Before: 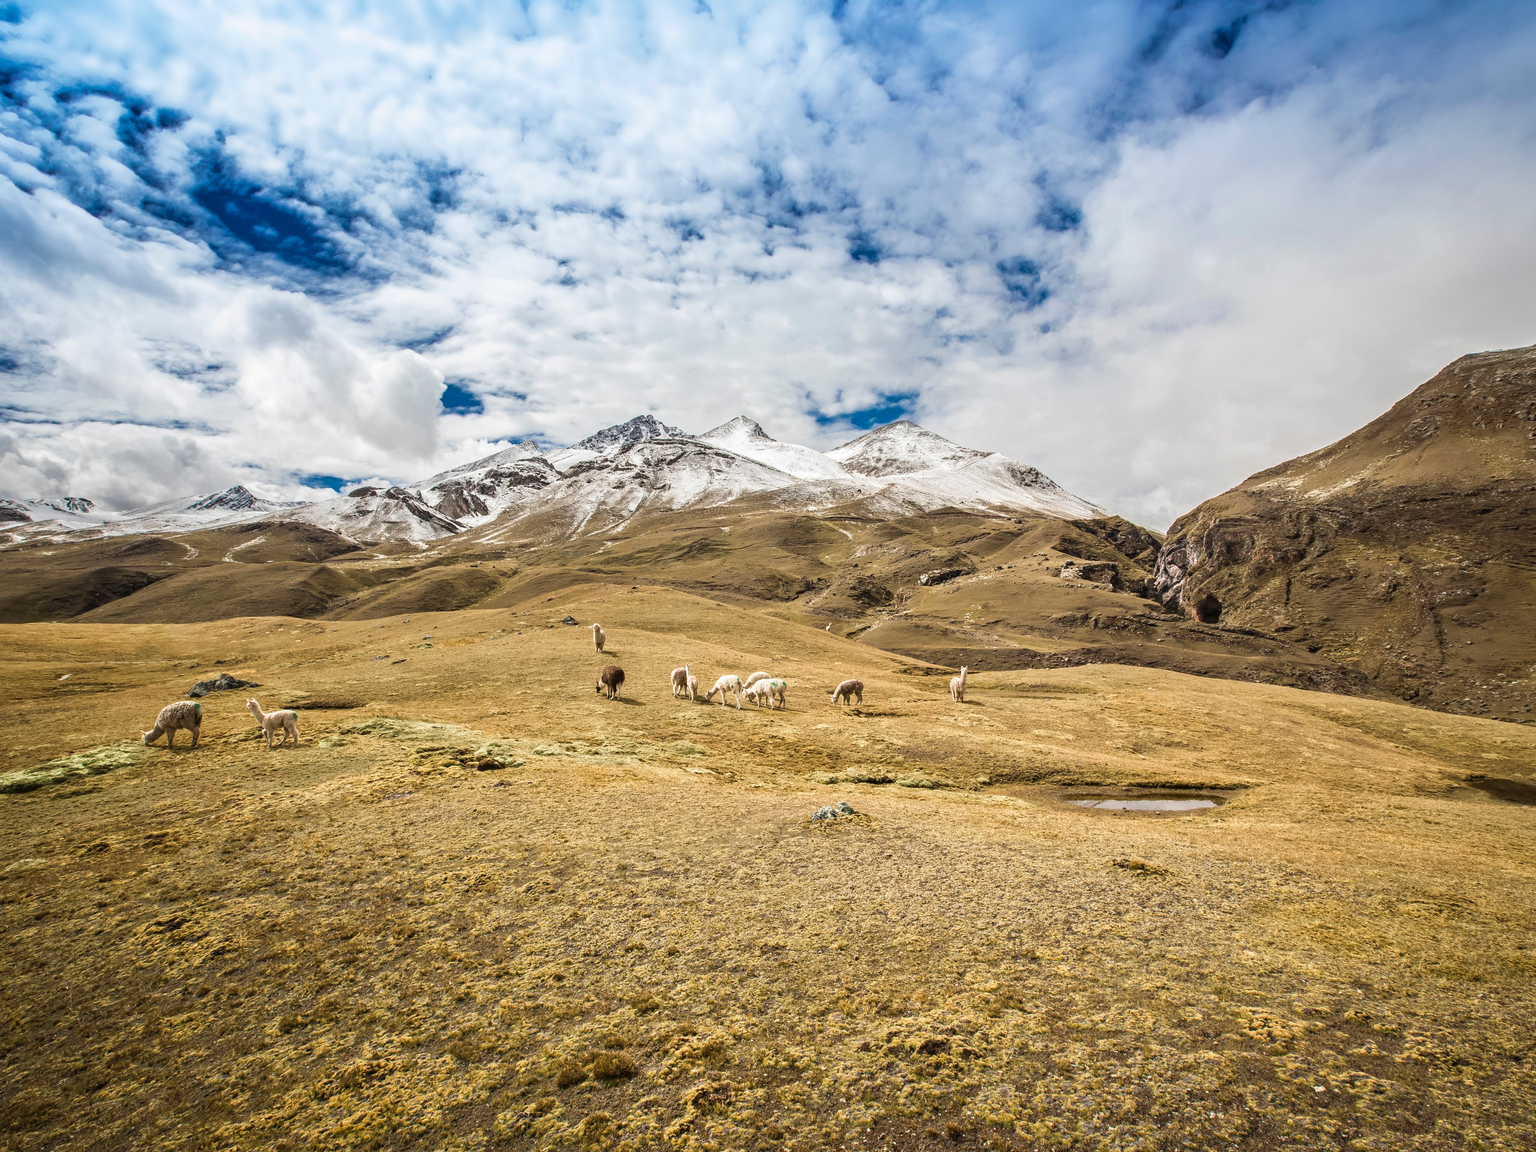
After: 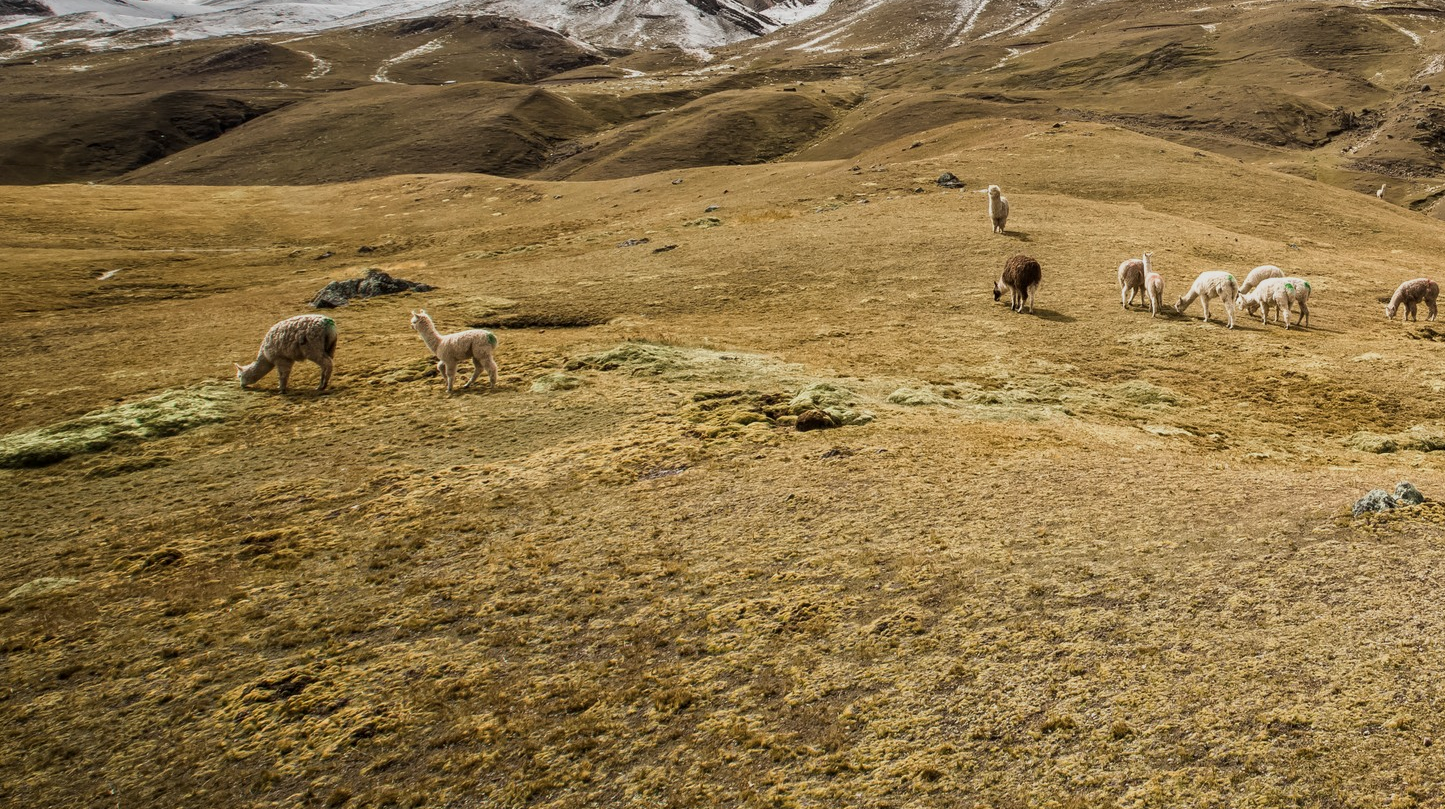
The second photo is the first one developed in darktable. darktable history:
crop: top 44.509%, right 43.551%, bottom 13.33%
exposure: exposure -0.423 EV, compensate highlight preservation false
local contrast: highlights 100%, shadows 100%, detail 119%, midtone range 0.2
